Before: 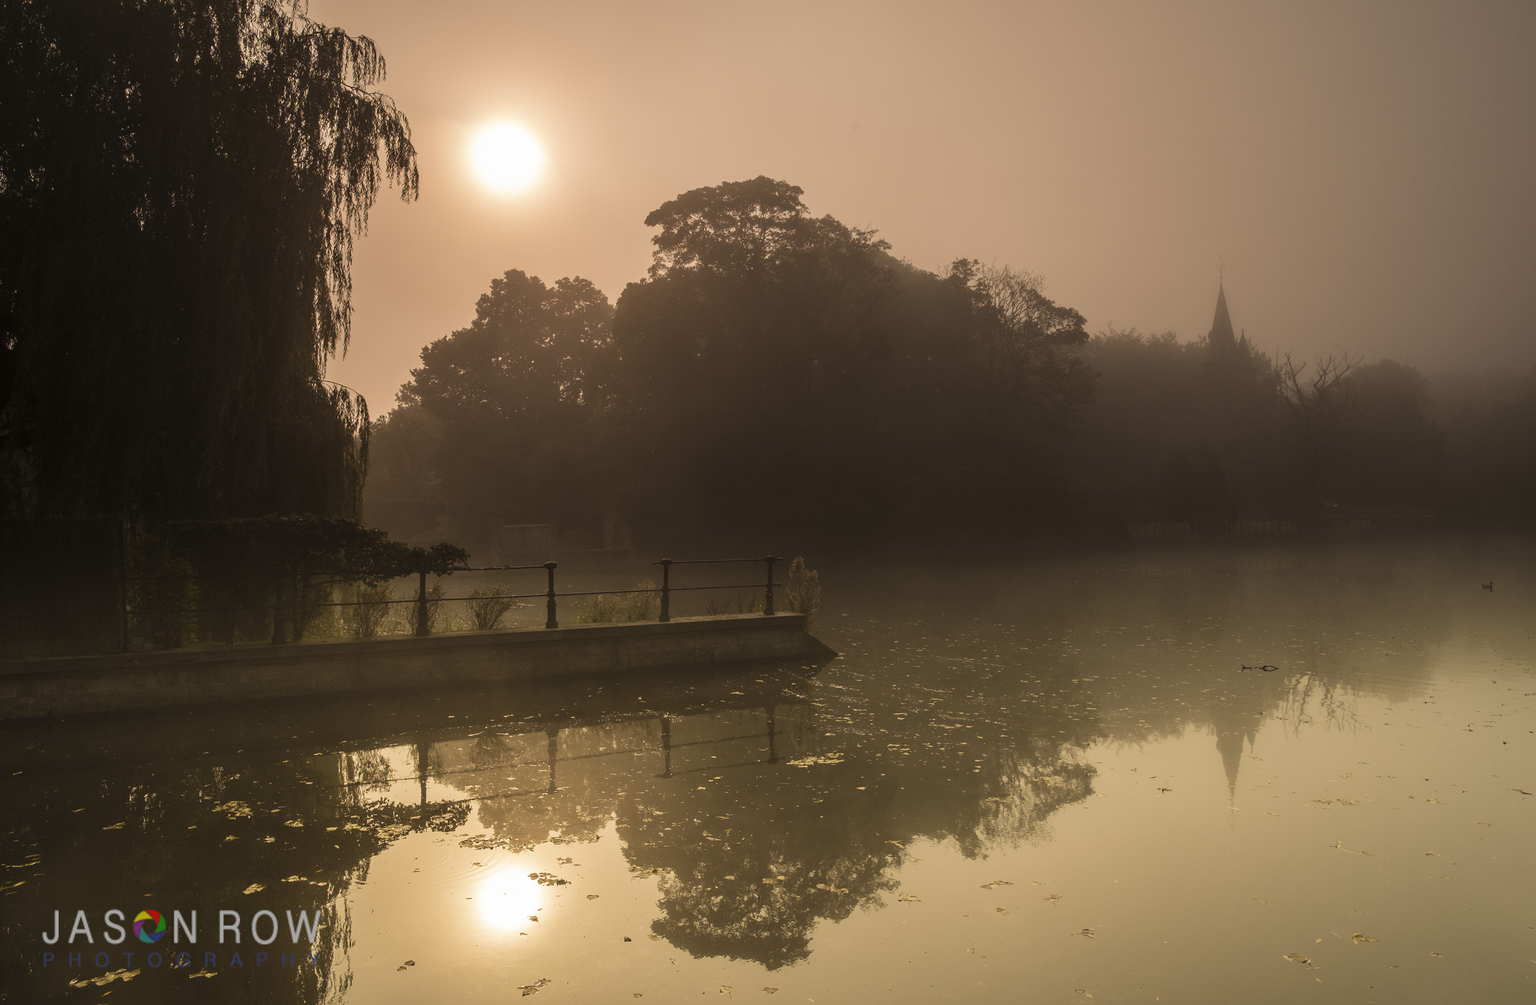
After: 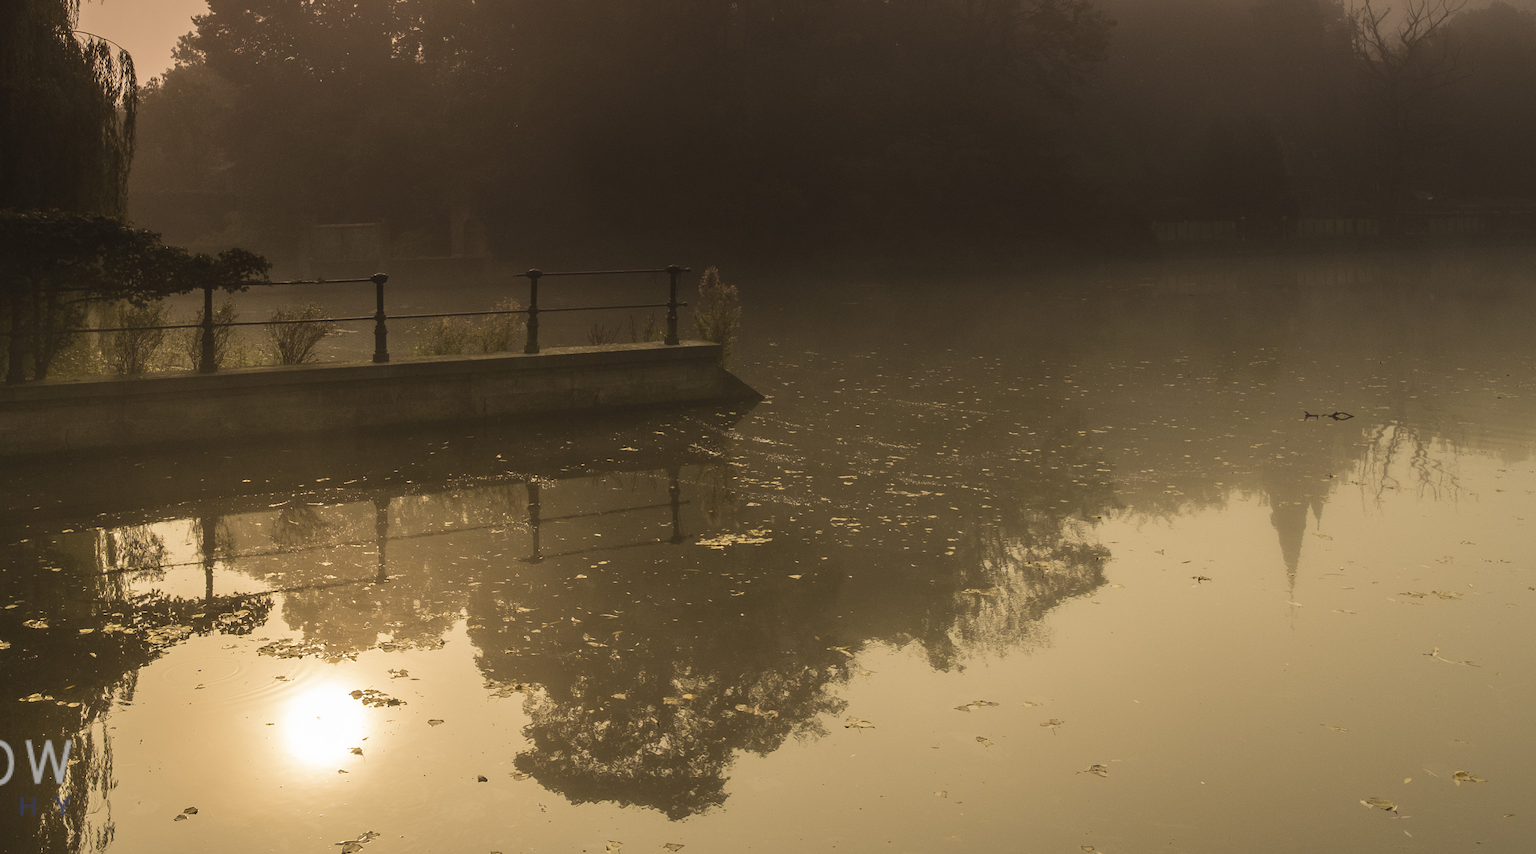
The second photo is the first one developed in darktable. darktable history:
crop and rotate: left 17.445%, top 35.651%, right 7.862%, bottom 0.832%
